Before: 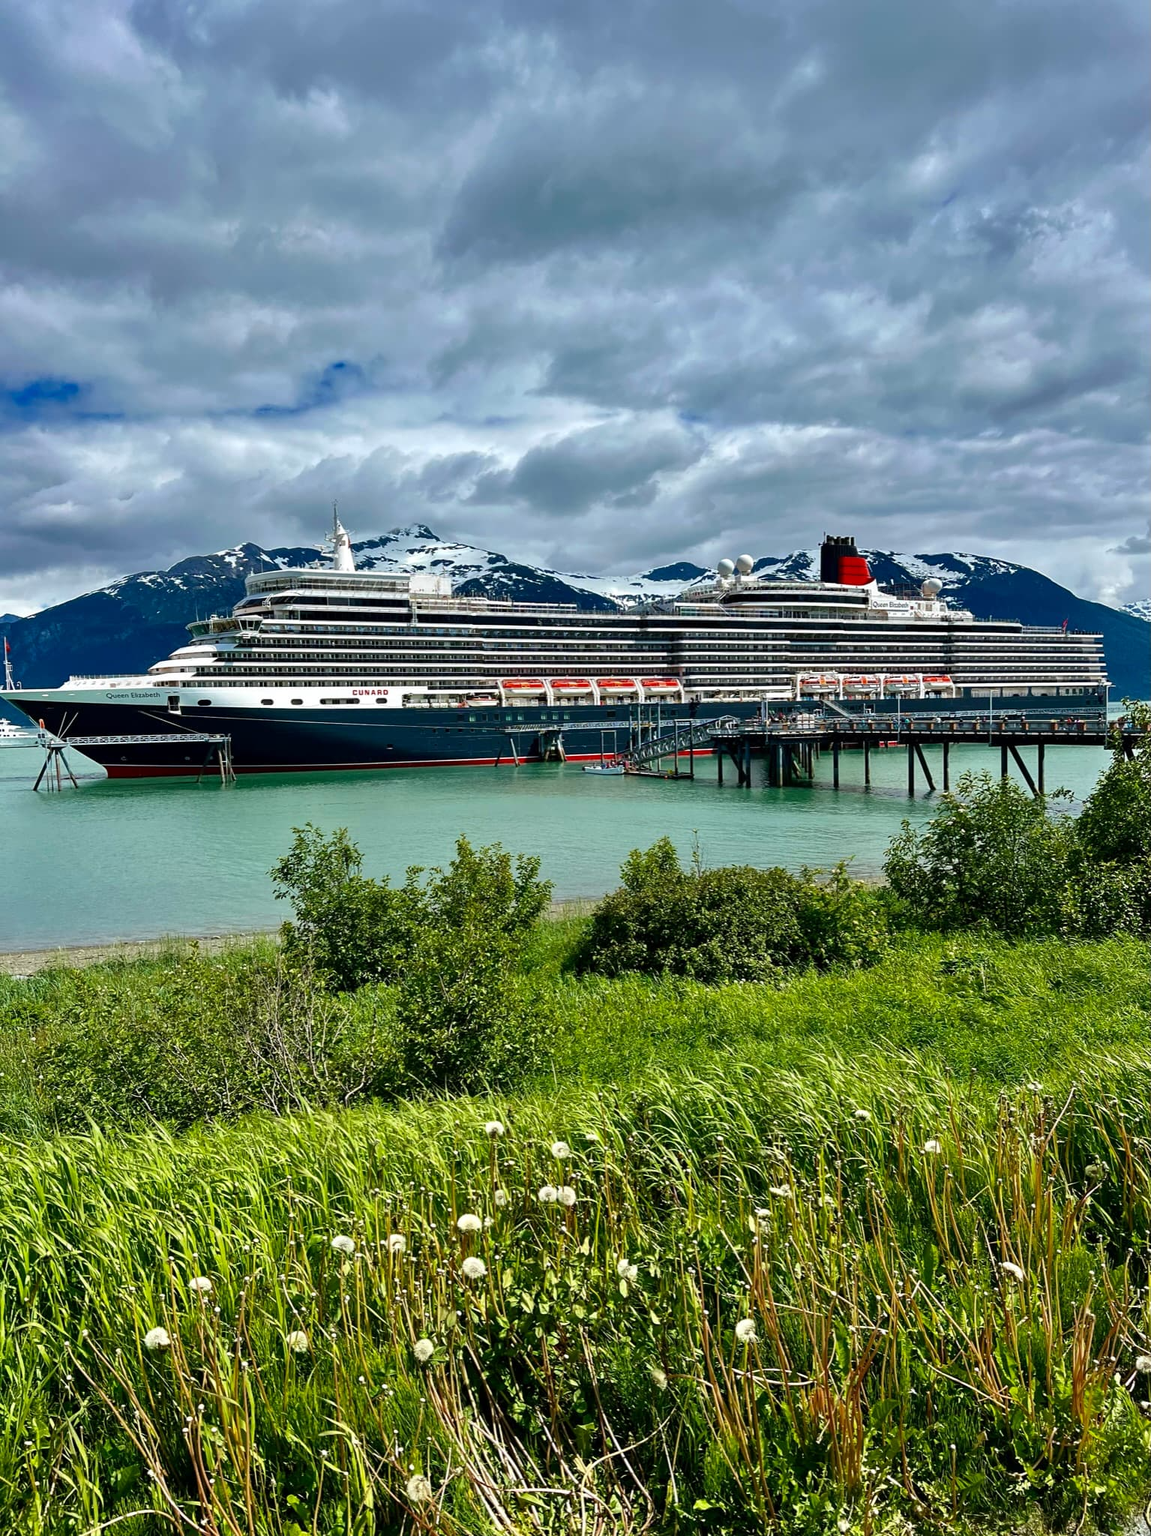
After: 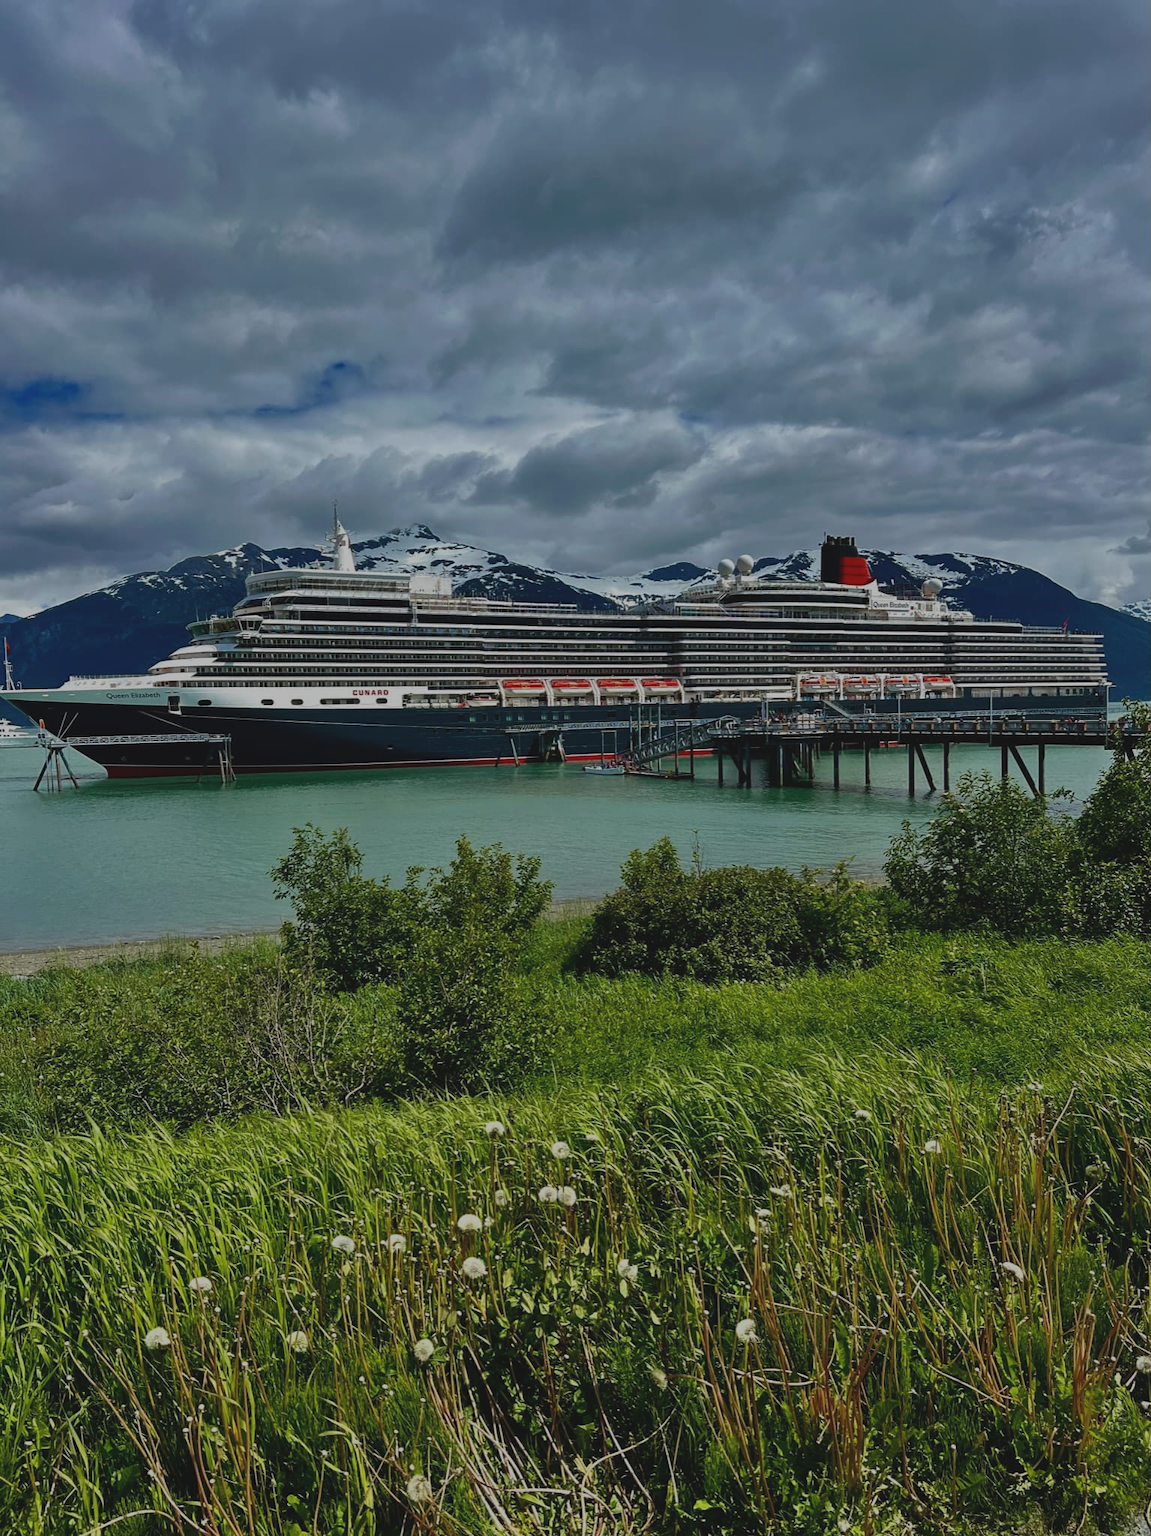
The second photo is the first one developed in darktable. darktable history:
exposure: black level correction -0.016, exposure -1.089 EV, compensate highlight preservation false
